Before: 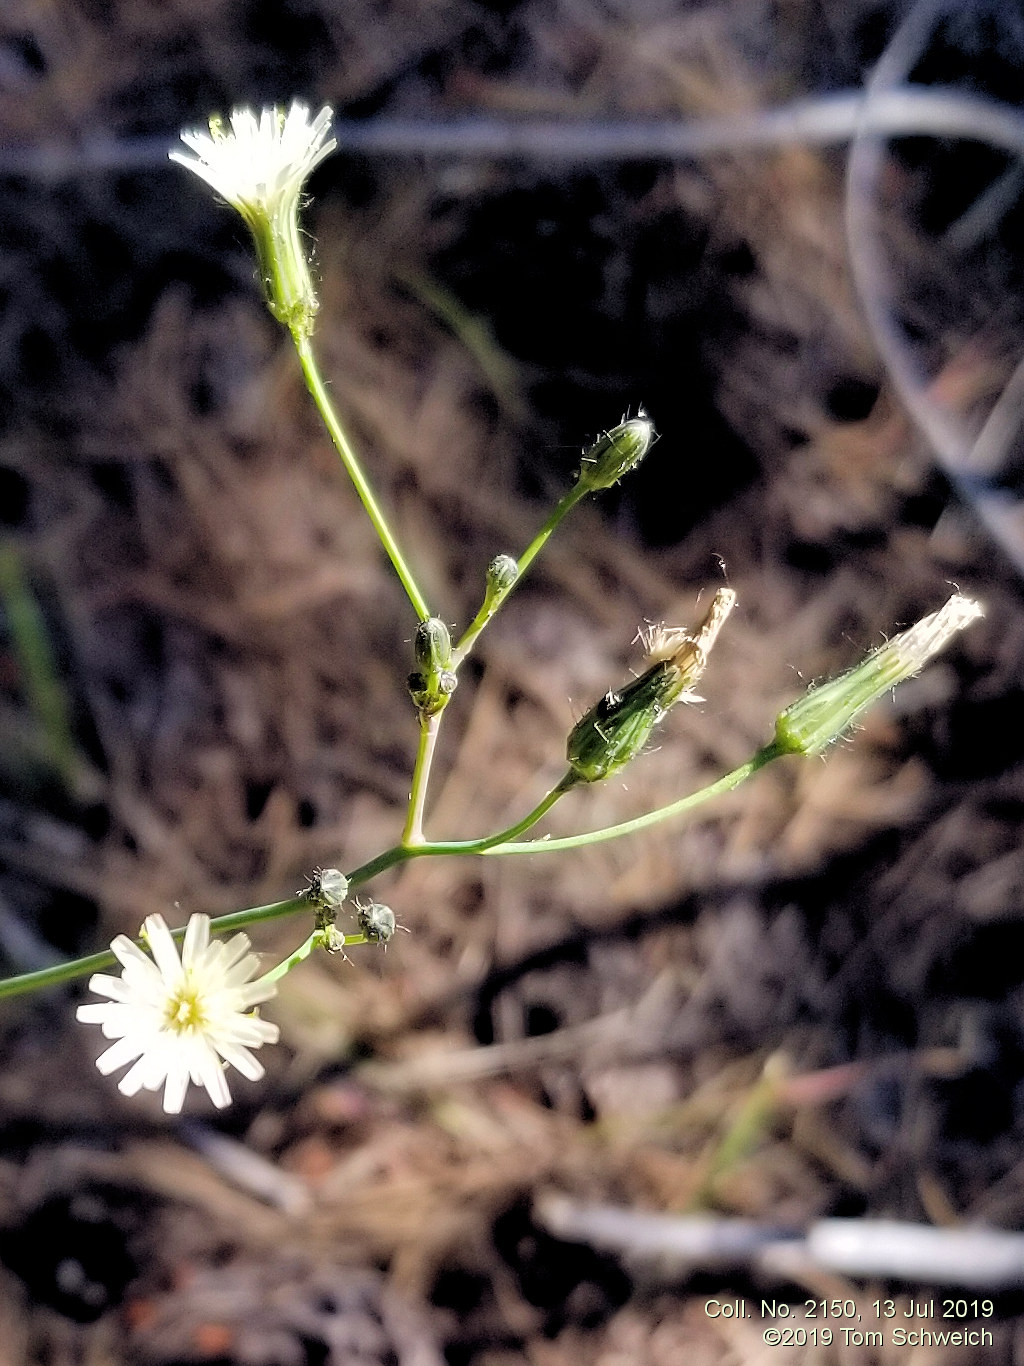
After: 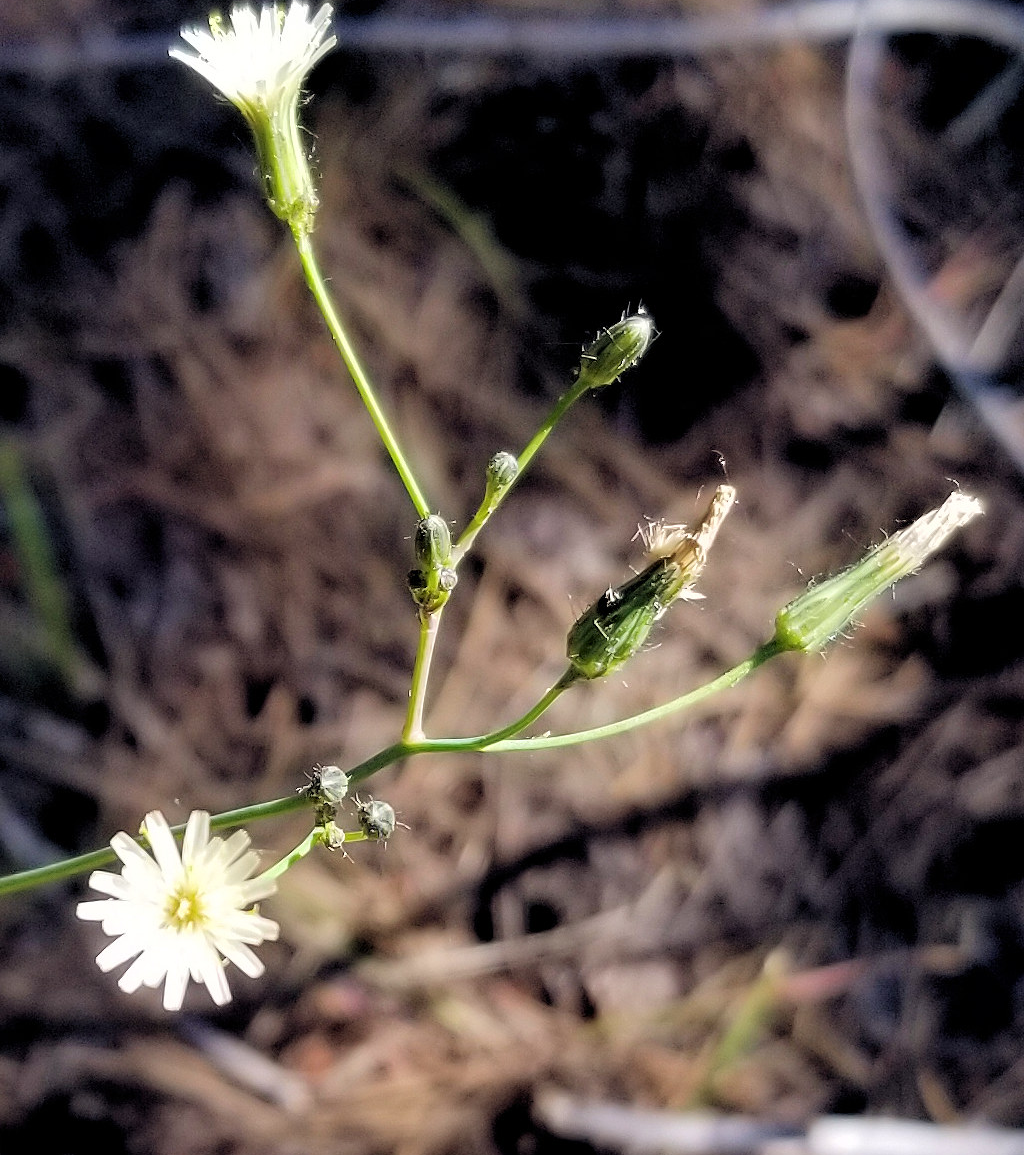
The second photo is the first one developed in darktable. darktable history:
crop: top 7.576%, bottom 7.868%
